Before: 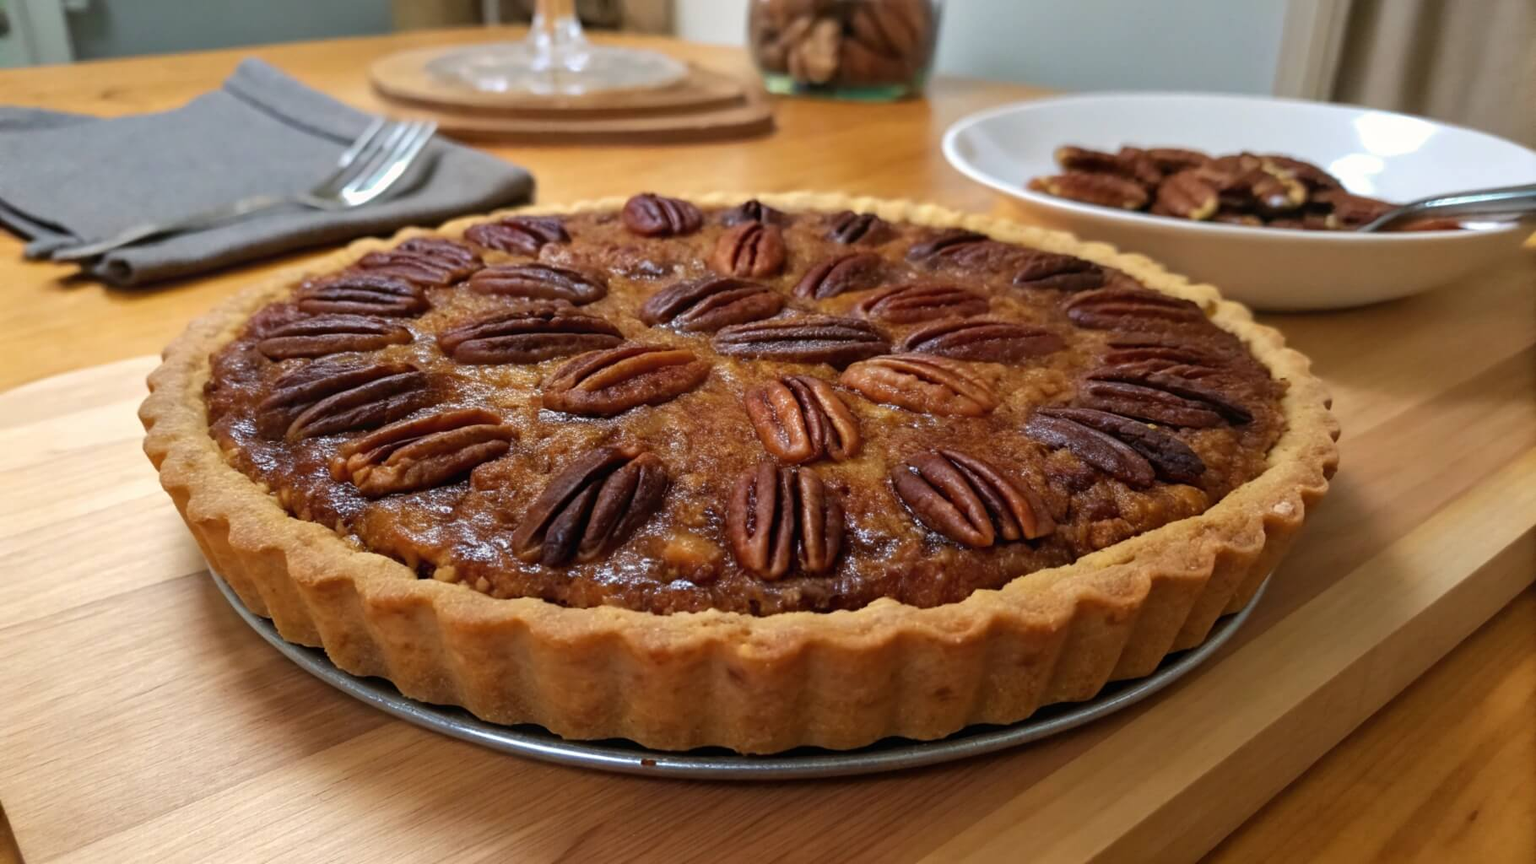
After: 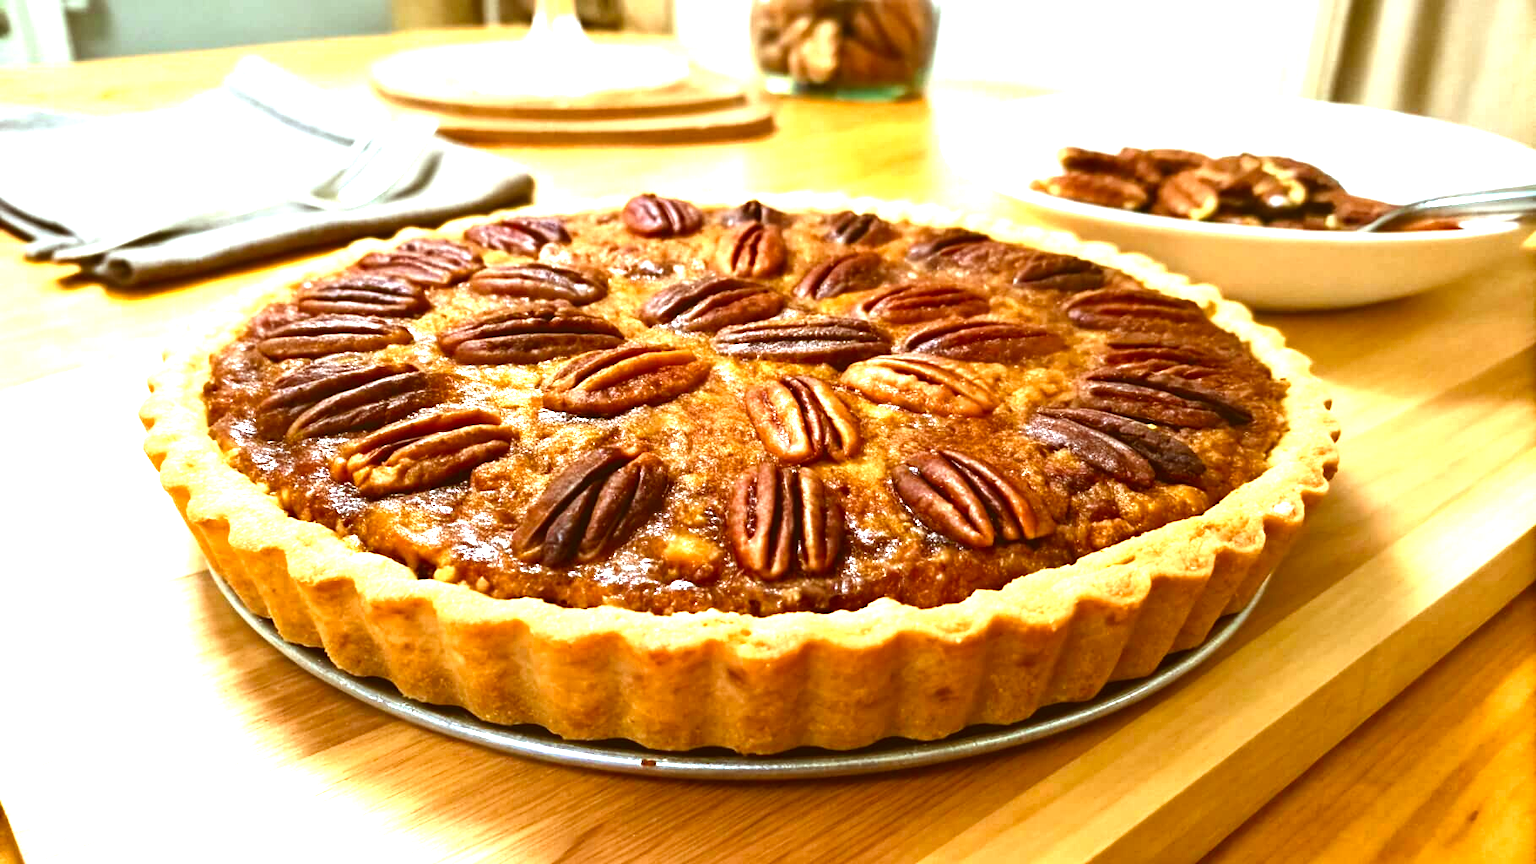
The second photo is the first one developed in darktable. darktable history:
color balance rgb: highlights gain › luminance 10.492%, global offset › luminance 0.706%, linear chroma grading › global chroma 9.12%, perceptual saturation grading › global saturation 0.712%, perceptual saturation grading › highlights -18.331%, perceptual saturation grading › mid-tones 6.96%, perceptual saturation grading › shadows 28.182%, perceptual brilliance grading › global brilliance 15.485%, perceptual brilliance grading › shadows -34.911%, global vibrance 14.755%
exposure: black level correction 0, exposure 1.478 EV, compensate highlight preservation false
color correction: highlights a* -5.6, highlights b* 9.8, shadows a* 9.3, shadows b* 24.96
